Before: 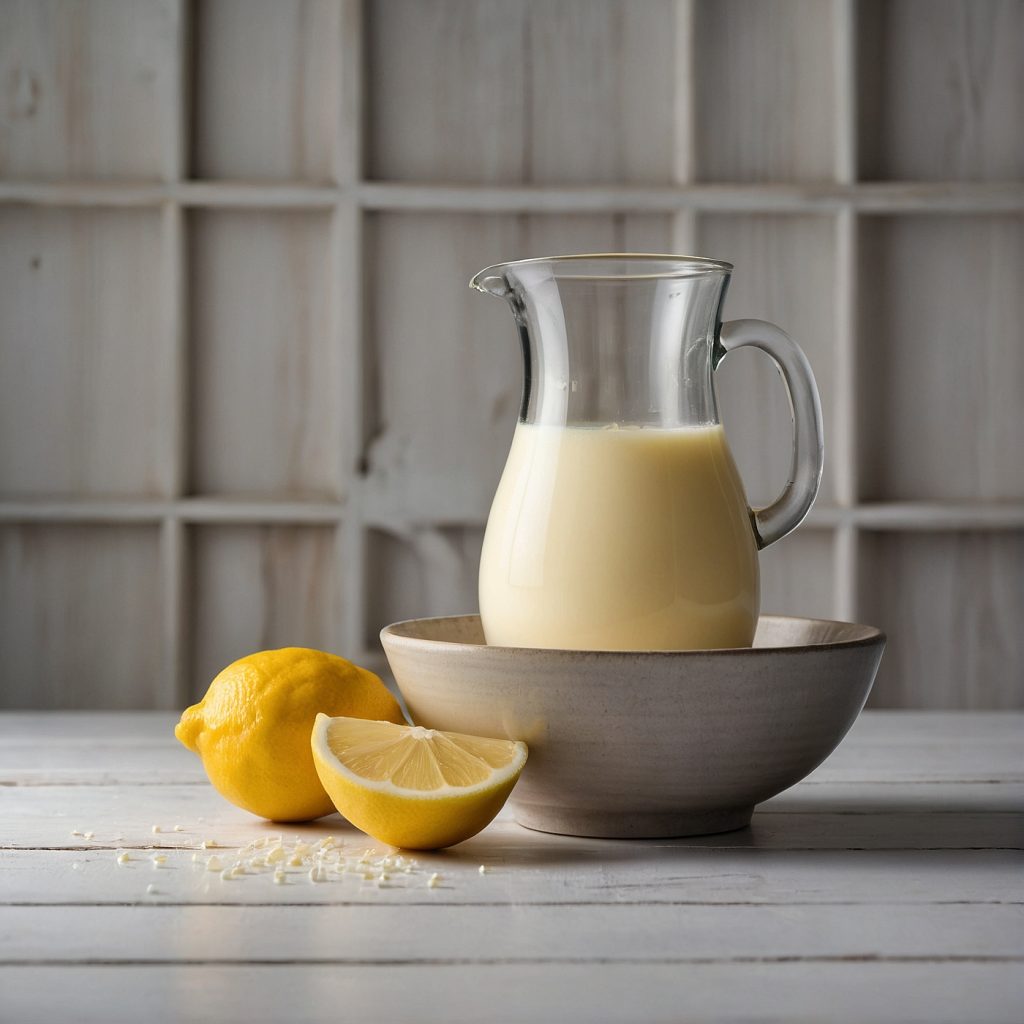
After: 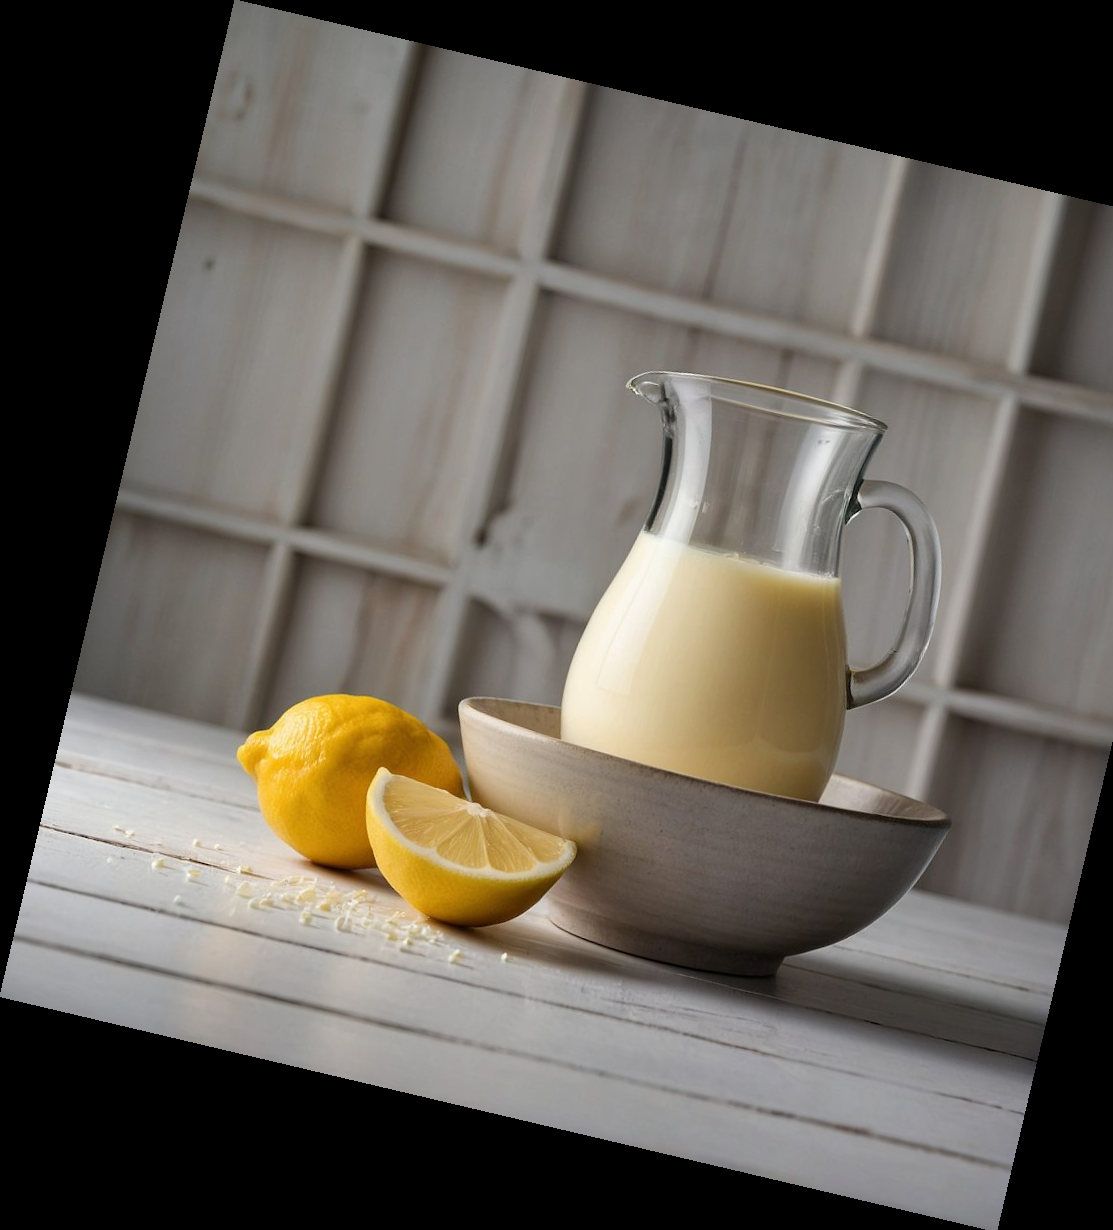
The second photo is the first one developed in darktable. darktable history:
crop: right 9.509%, bottom 0.031%
rotate and perspective: rotation 13.27°, automatic cropping off
